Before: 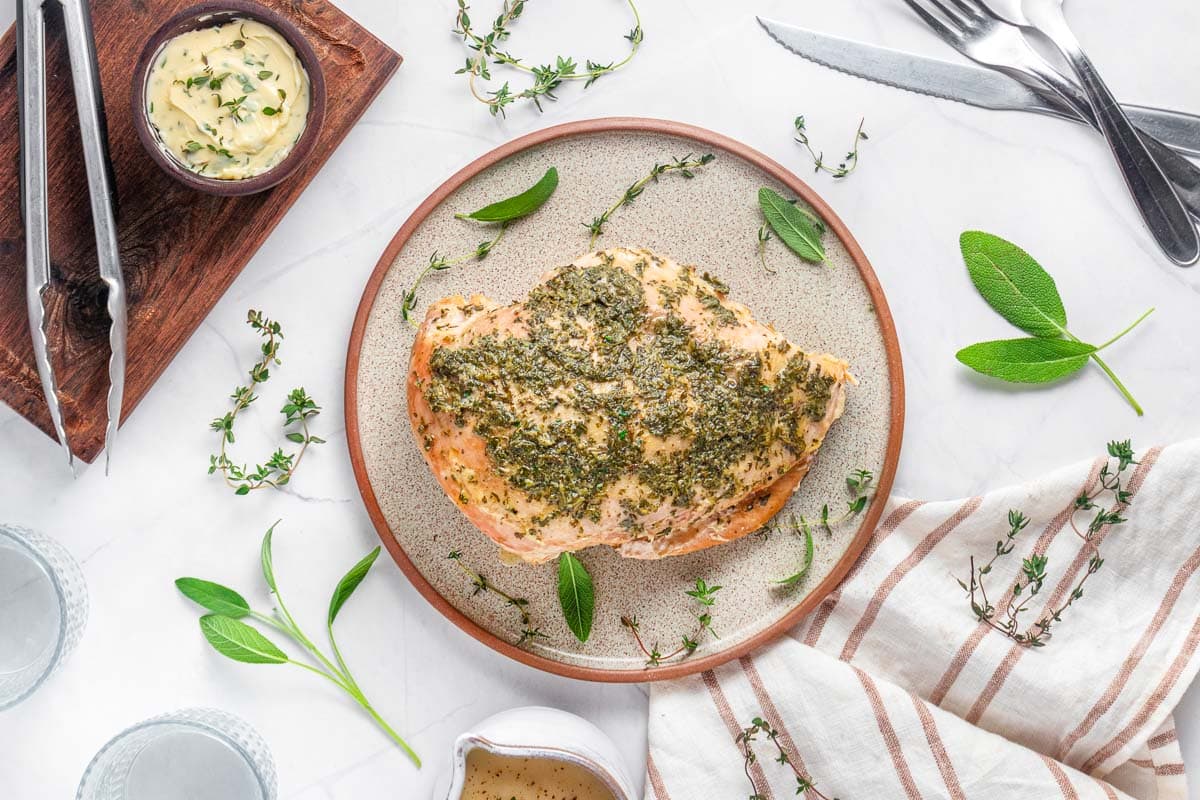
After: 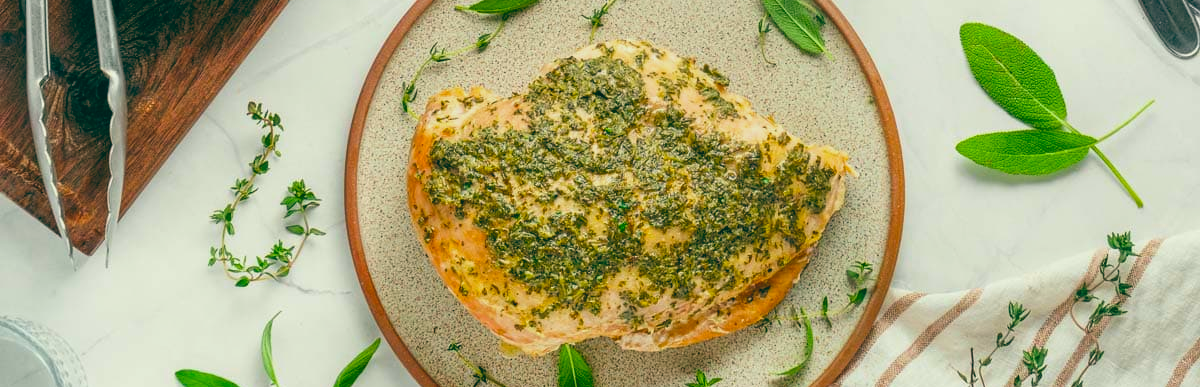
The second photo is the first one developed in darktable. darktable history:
color balance: lift [1.005, 0.99, 1.007, 1.01], gamma [1, 1.034, 1.032, 0.966], gain [0.873, 1.055, 1.067, 0.933]
crop and rotate: top 26.056%, bottom 25.543%
local contrast: mode bilateral grid, contrast 100, coarseness 100, detail 91%, midtone range 0.2
color balance rgb: perceptual saturation grading › global saturation 20%, global vibrance 20%
white balance: red 0.988, blue 1.017
